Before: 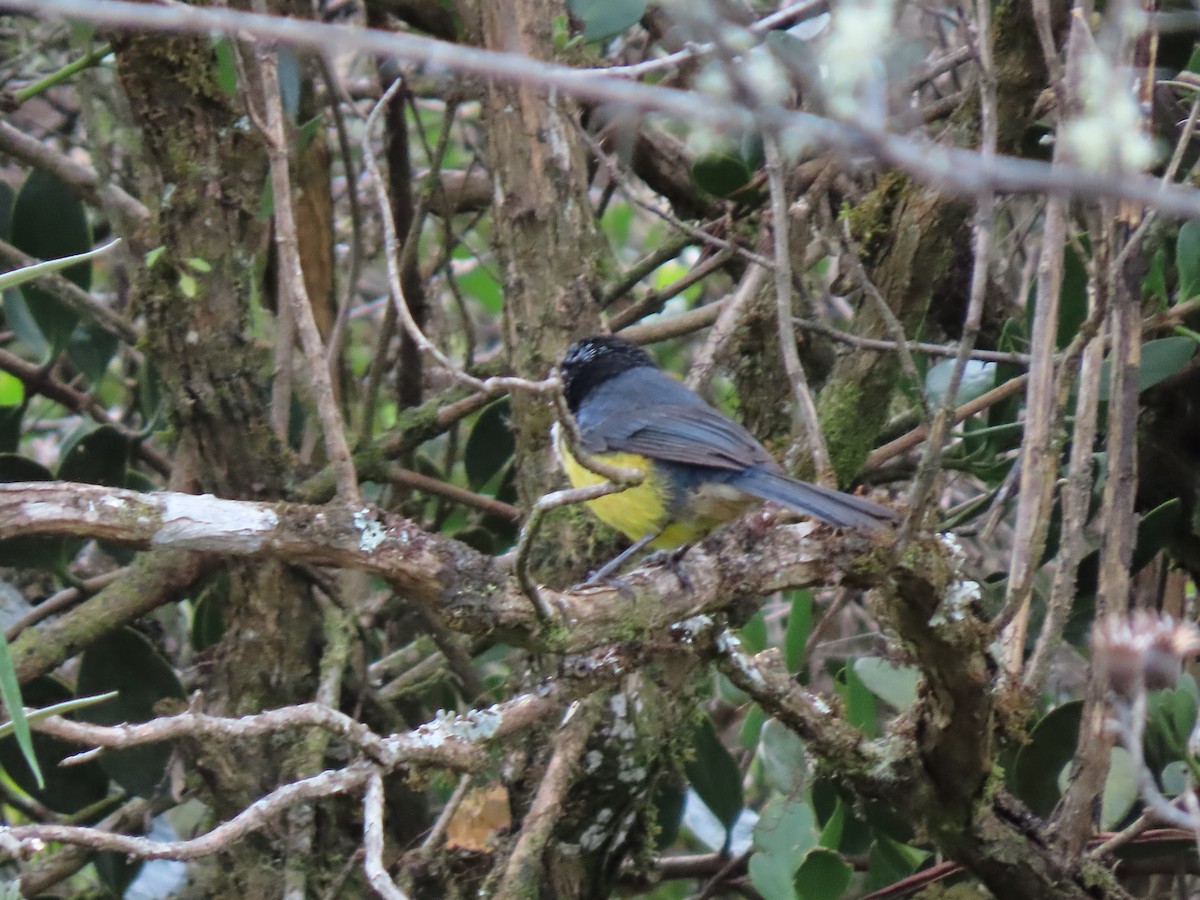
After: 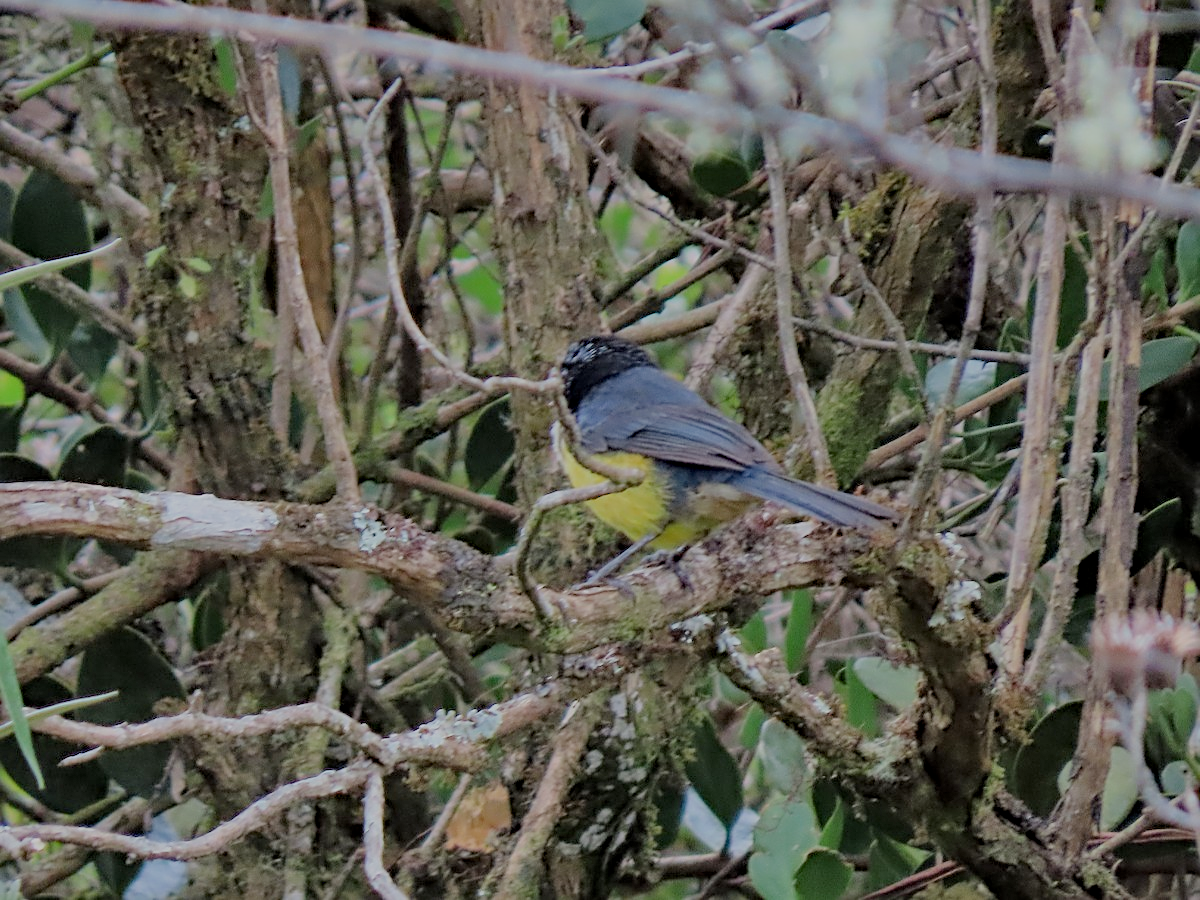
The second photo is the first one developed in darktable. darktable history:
tone curve: curves: ch0 [(0, 0) (0.003, 0.003) (0.011, 0.011) (0.025, 0.025) (0.044, 0.045) (0.069, 0.07) (0.1, 0.101) (0.136, 0.138) (0.177, 0.18) (0.224, 0.228) (0.277, 0.281) (0.335, 0.34) (0.399, 0.405) (0.468, 0.475) (0.543, 0.551) (0.623, 0.633) (0.709, 0.72) (0.801, 0.813) (0.898, 0.907) (1, 1)], preserve colors none
shadows and highlights: shadows 36.62, highlights -27.93, soften with gaussian
local contrast: highlights 104%, shadows 102%, detail 119%, midtone range 0.2
contrast equalizer: y [[0.5, 0.5, 0.544, 0.569, 0.5, 0.5], [0.5 ×6], [0.5 ×6], [0 ×6], [0 ×6]], mix -0.304
haze removal: strength 0.254, distance 0.255, compatibility mode true, adaptive false
filmic rgb: black relative exposure -7.98 EV, white relative exposure 8.02 EV, hardness 2.45, latitude 9.98%, contrast 0.719, highlights saturation mix 9.8%, shadows ↔ highlights balance 1.33%
sharpen: on, module defaults
